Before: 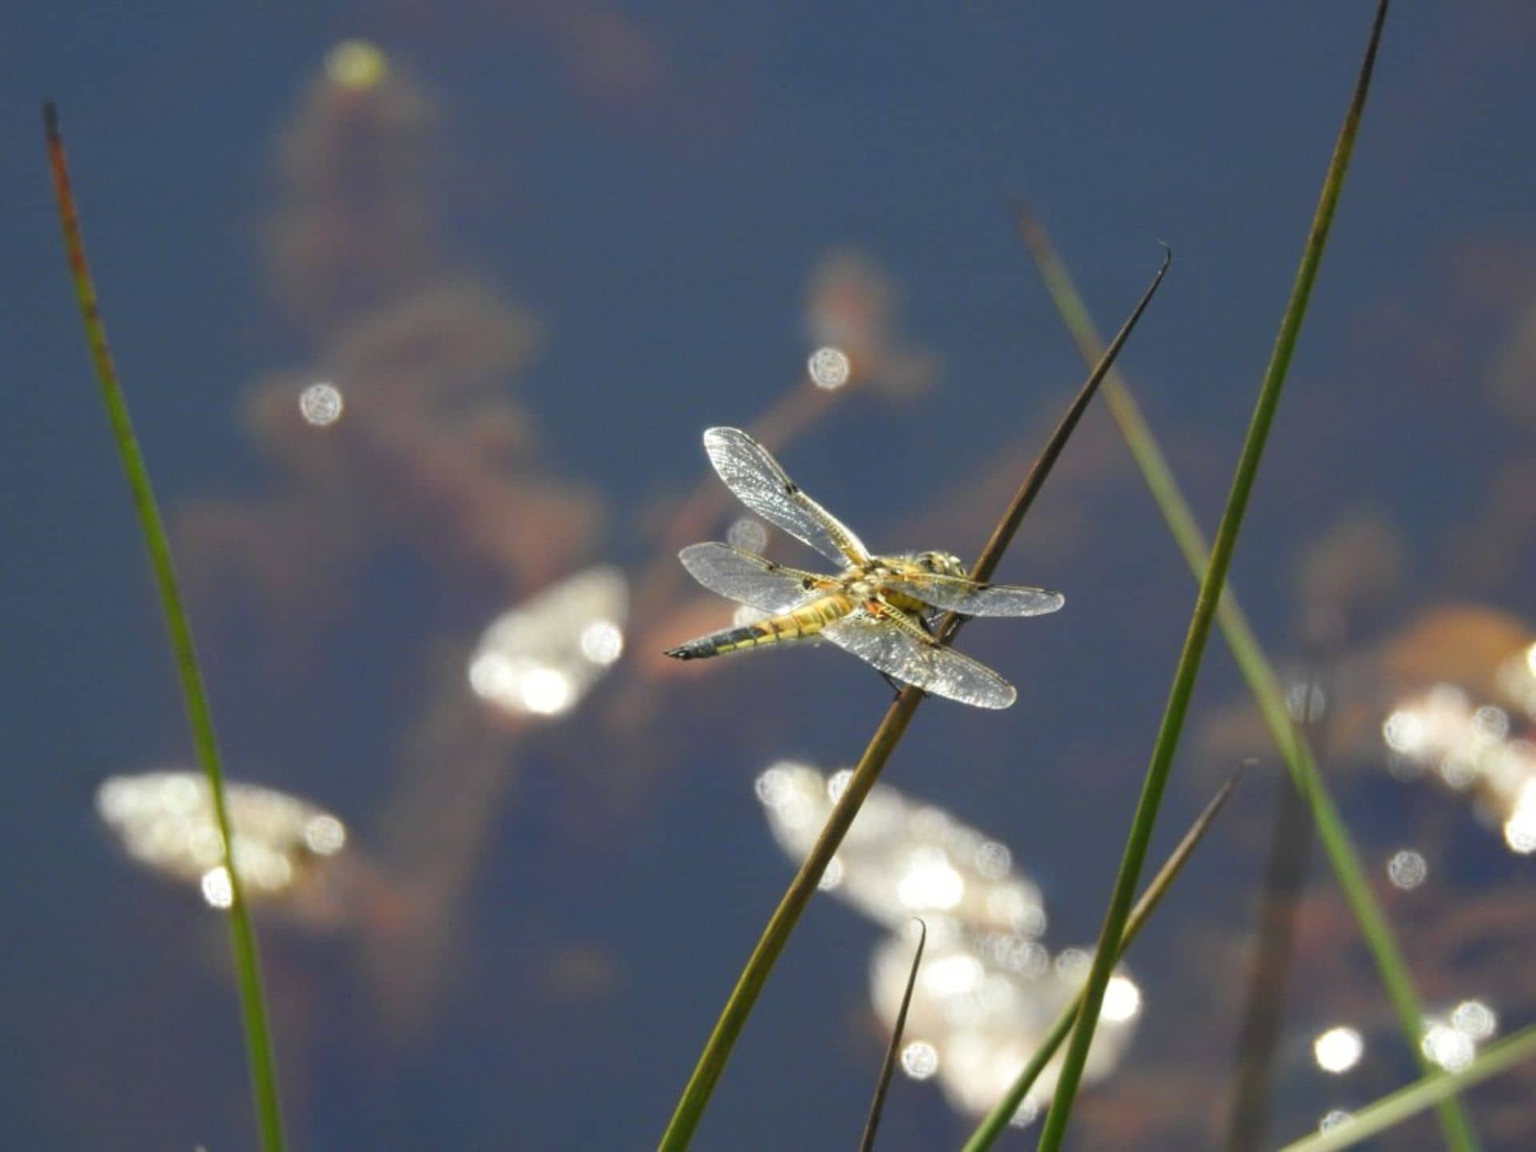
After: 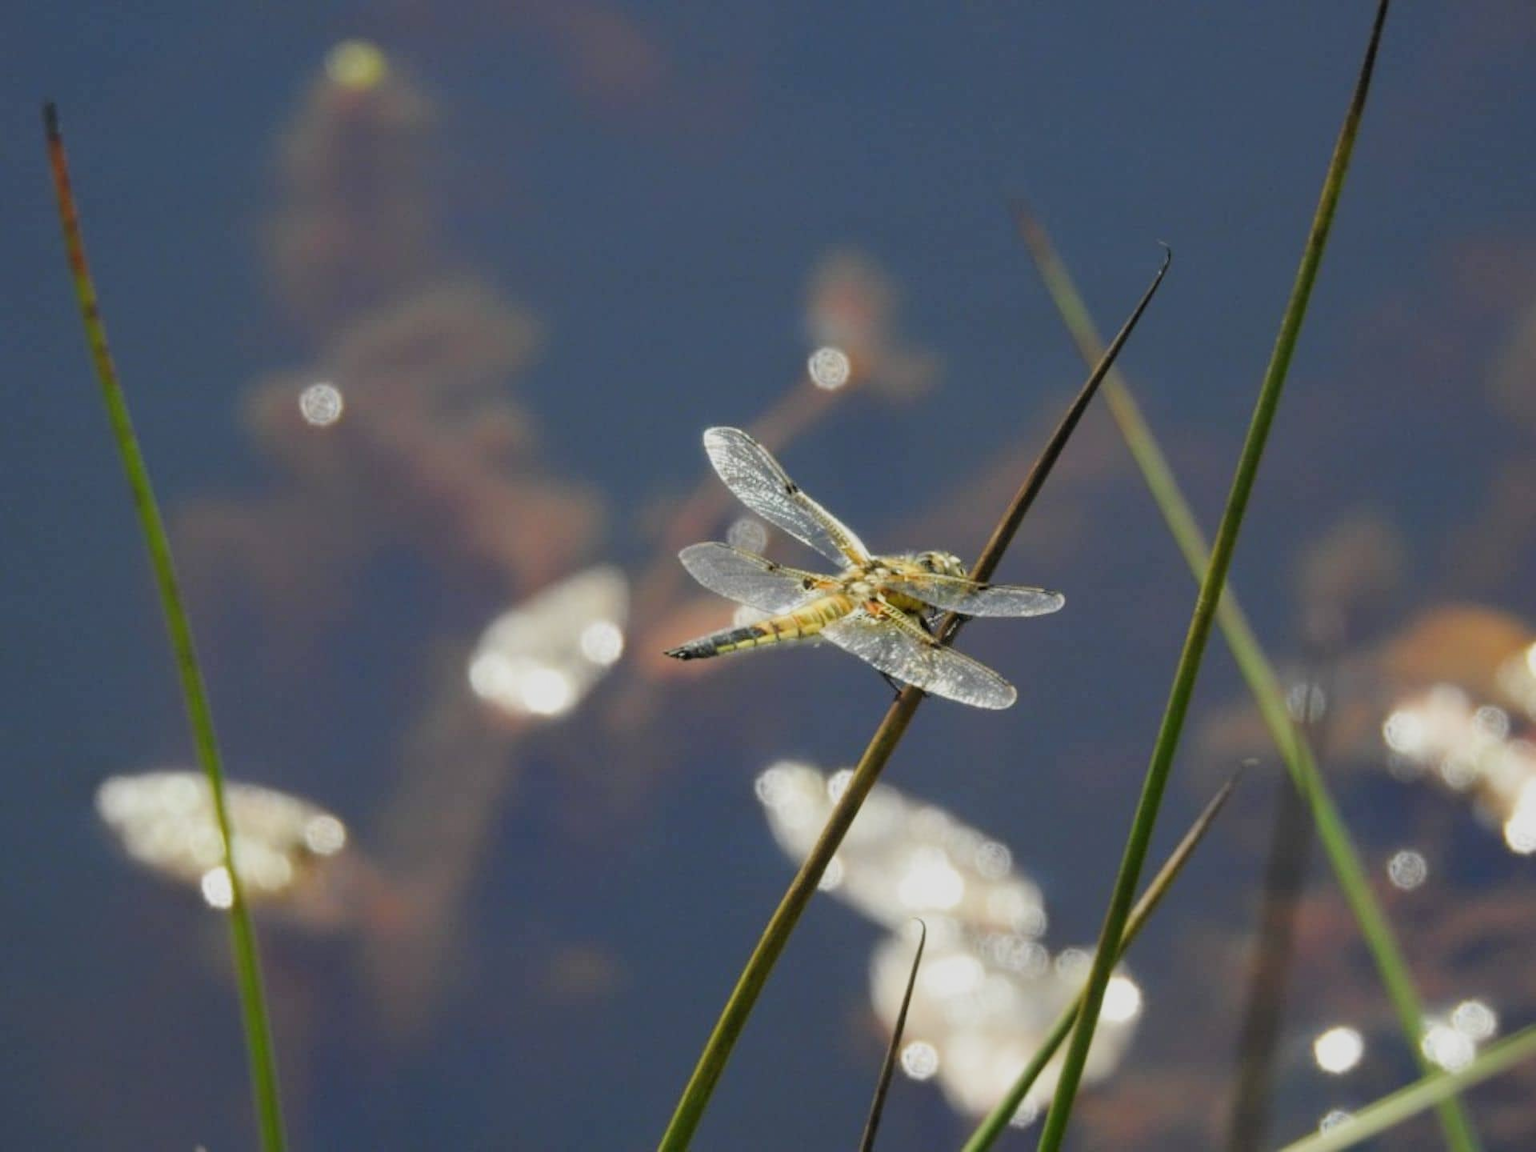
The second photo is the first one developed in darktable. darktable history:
filmic rgb: black relative exposure -8.02 EV, white relative exposure 3.81 EV, hardness 4.37, enable highlight reconstruction true
